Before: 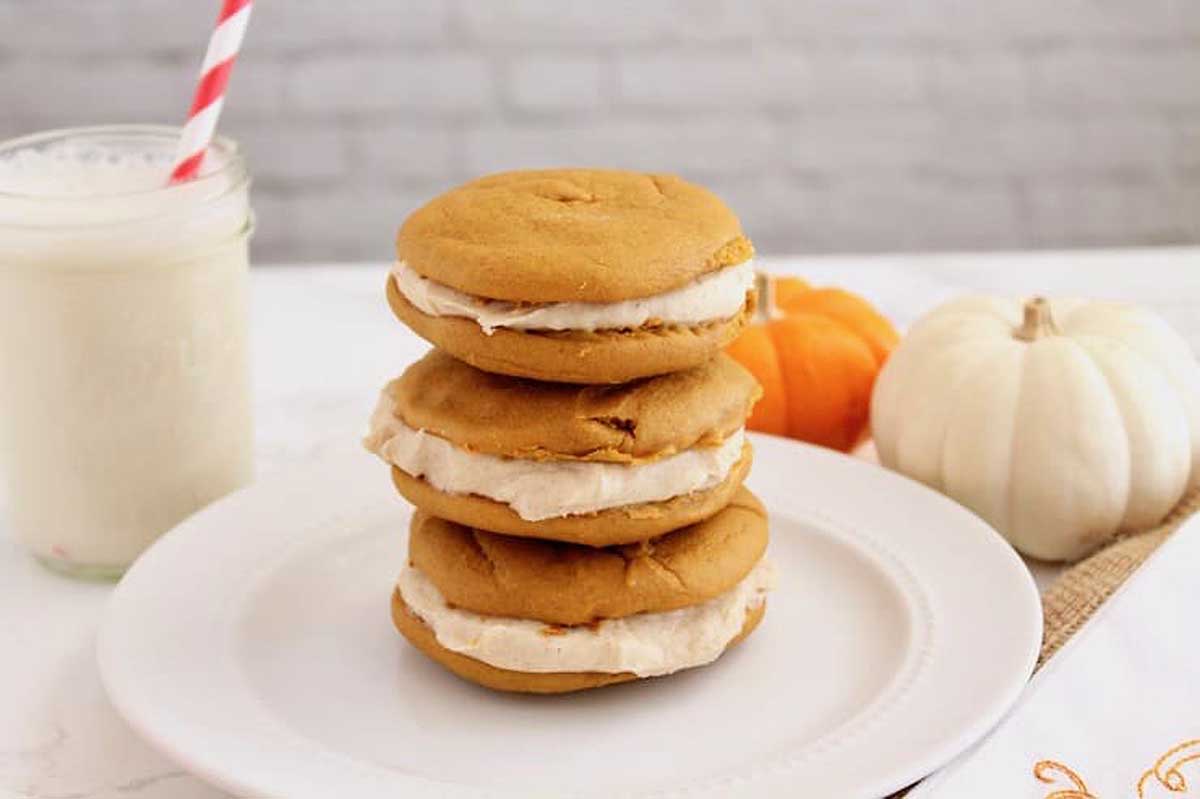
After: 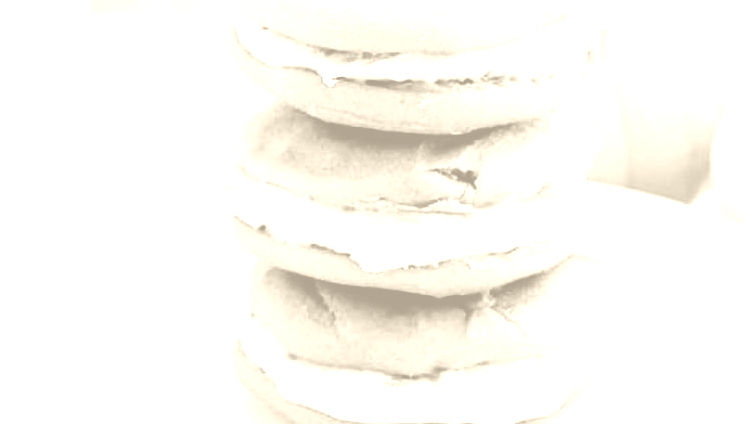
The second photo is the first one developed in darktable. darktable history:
color balance rgb: shadows lift › chroma 1%, shadows lift › hue 113°, highlights gain › chroma 0.2%, highlights gain › hue 333°, perceptual saturation grading › global saturation 20%, perceptual saturation grading › highlights -50%, perceptual saturation grading › shadows 25%, contrast -10%
base curve: curves: ch0 [(0, 0) (0.028, 0.03) (0.121, 0.232) (0.46, 0.748) (0.859, 0.968) (1, 1)], preserve colors none
crop: left 13.312%, top 31.28%, right 24.627%, bottom 15.582%
levels: levels [0, 0.492, 0.984]
exposure: black level correction 0.029, exposure -0.073 EV, compensate highlight preservation false
haze removal: strength 0.29, distance 0.25, compatibility mode true, adaptive false
colorize: hue 36°, saturation 71%, lightness 80.79%
